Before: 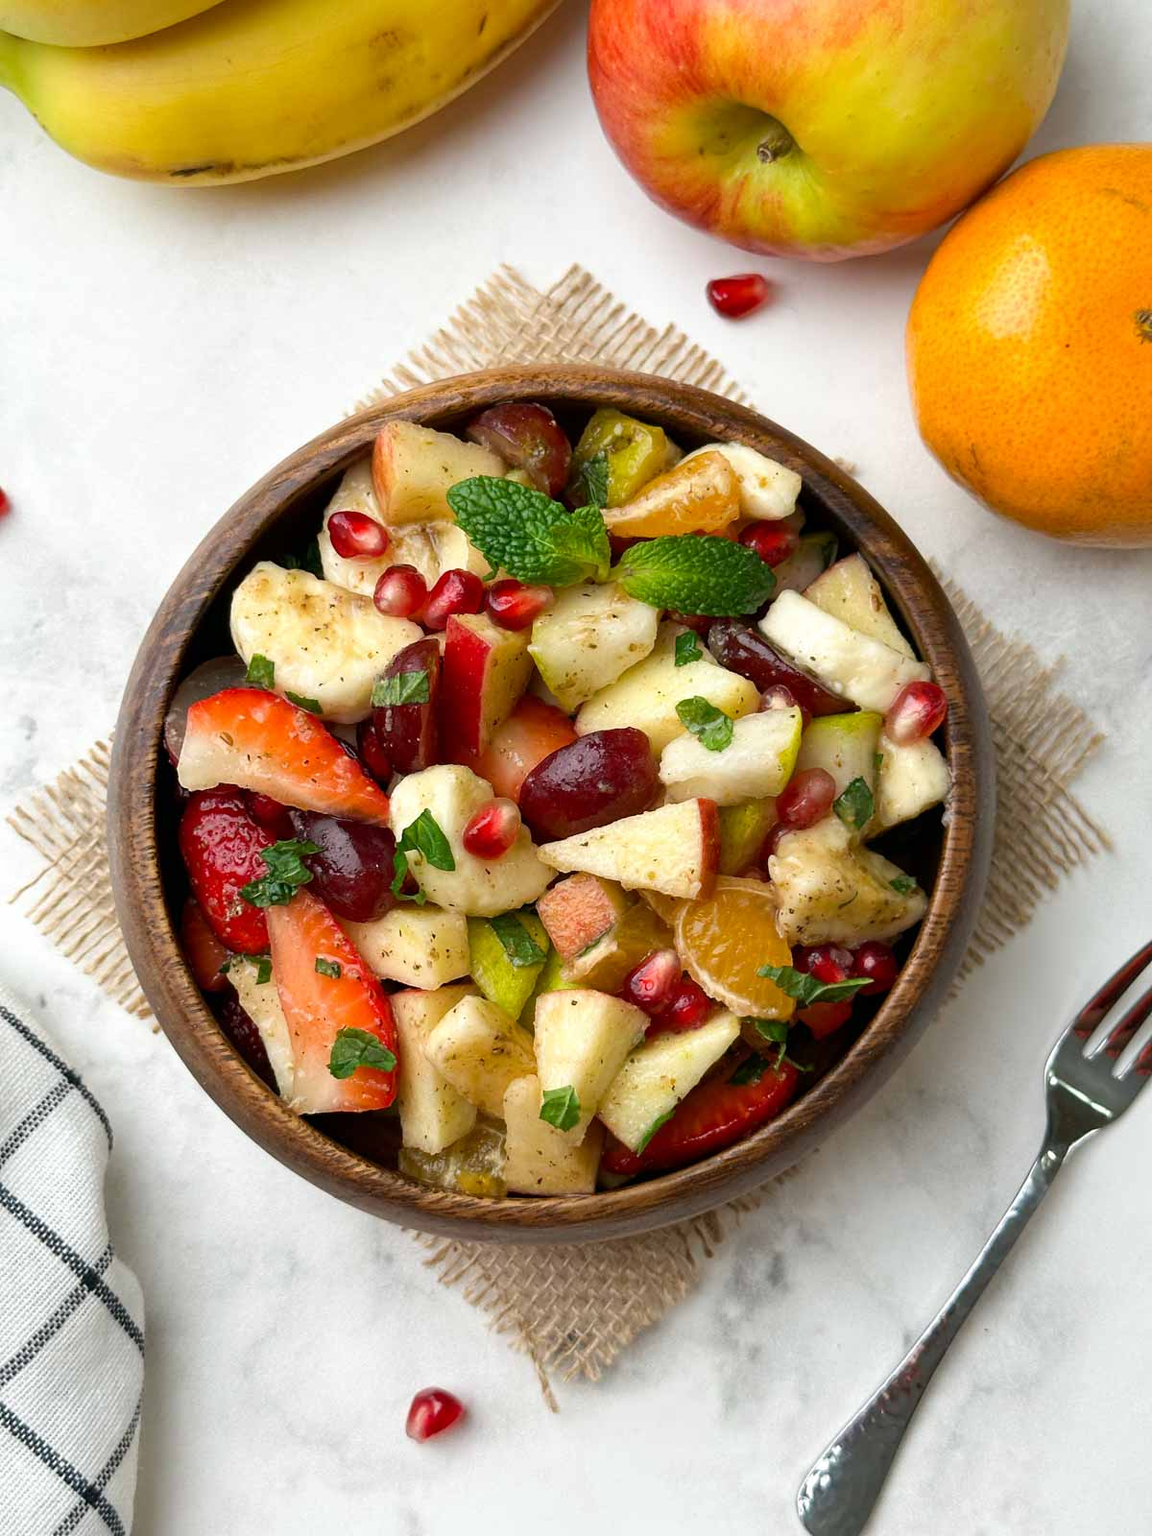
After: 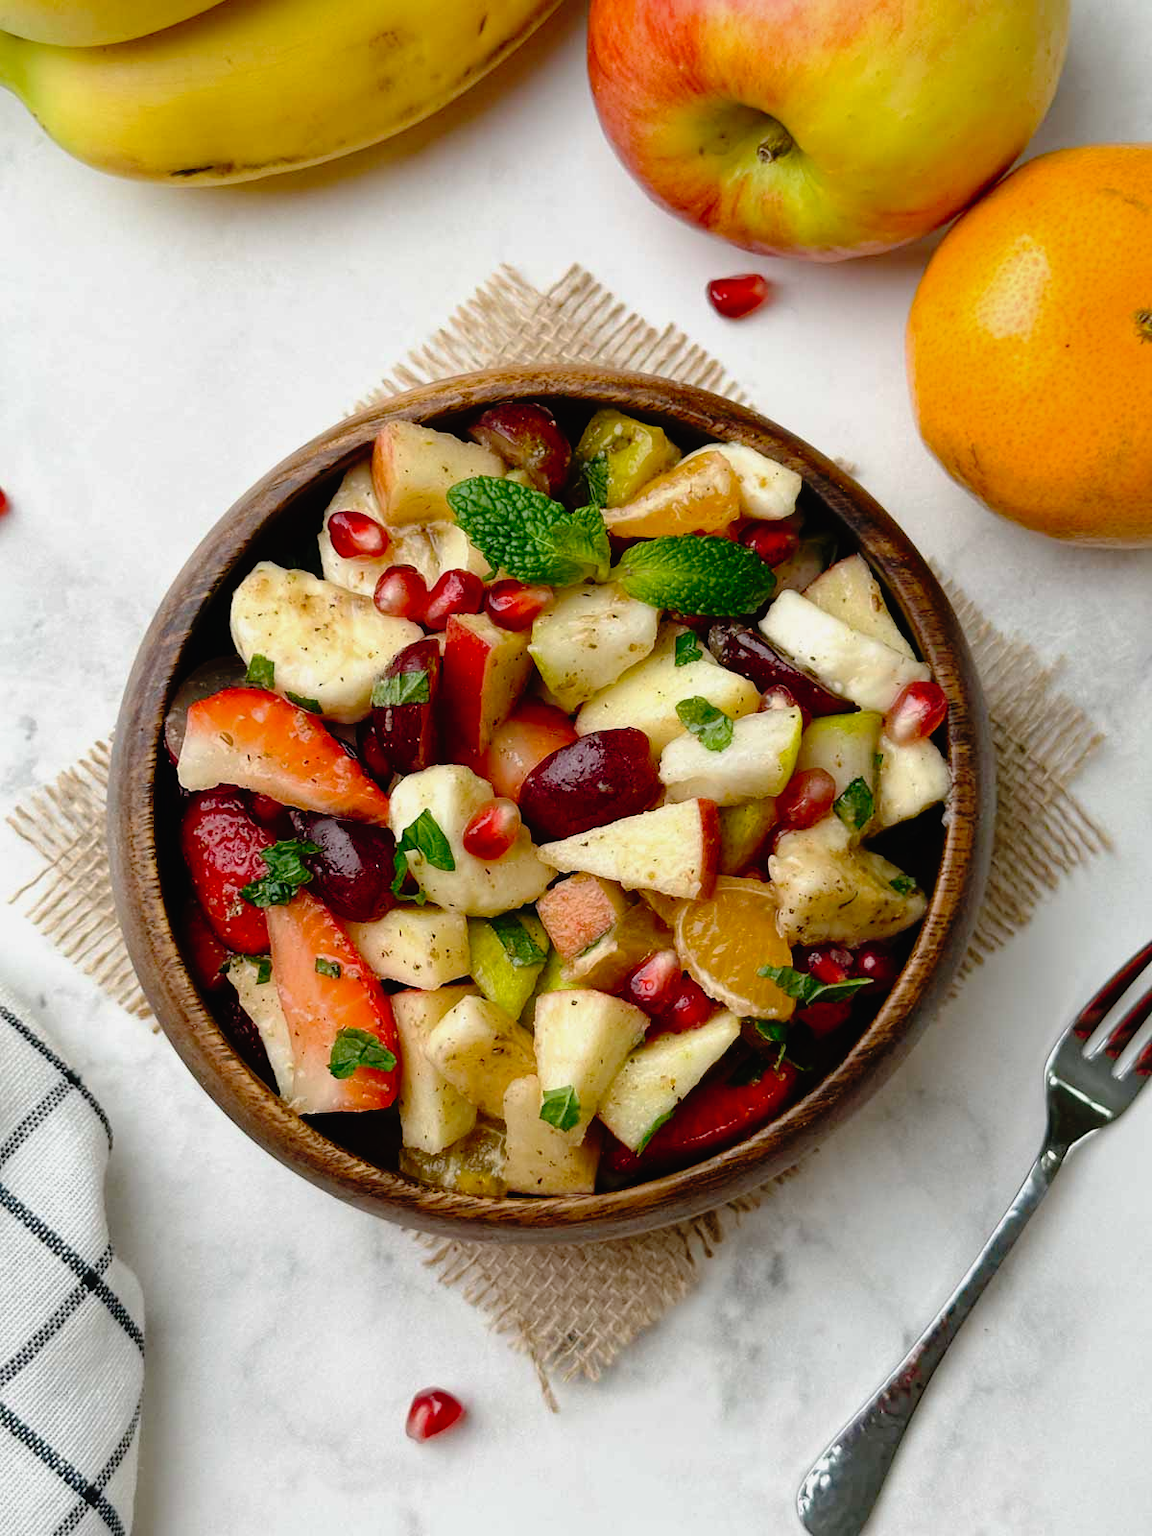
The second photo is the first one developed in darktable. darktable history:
tone curve: curves: ch0 [(0, 0.013) (0.181, 0.074) (0.337, 0.304) (0.498, 0.485) (0.78, 0.742) (0.993, 0.954)]; ch1 [(0, 0) (0.294, 0.184) (0.359, 0.34) (0.362, 0.35) (0.43, 0.41) (0.469, 0.463) (0.495, 0.502) (0.54, 0.563) (0.612, 0.641) (1, 1)]; ch2 [(0, 0) (0.44, 0.437) (0.495, 0.502) (0.524, 0.534) (0.557, 0.56) (0.634, 0.654) (0.728, 0.722) (1, 1)], preserve colors none
